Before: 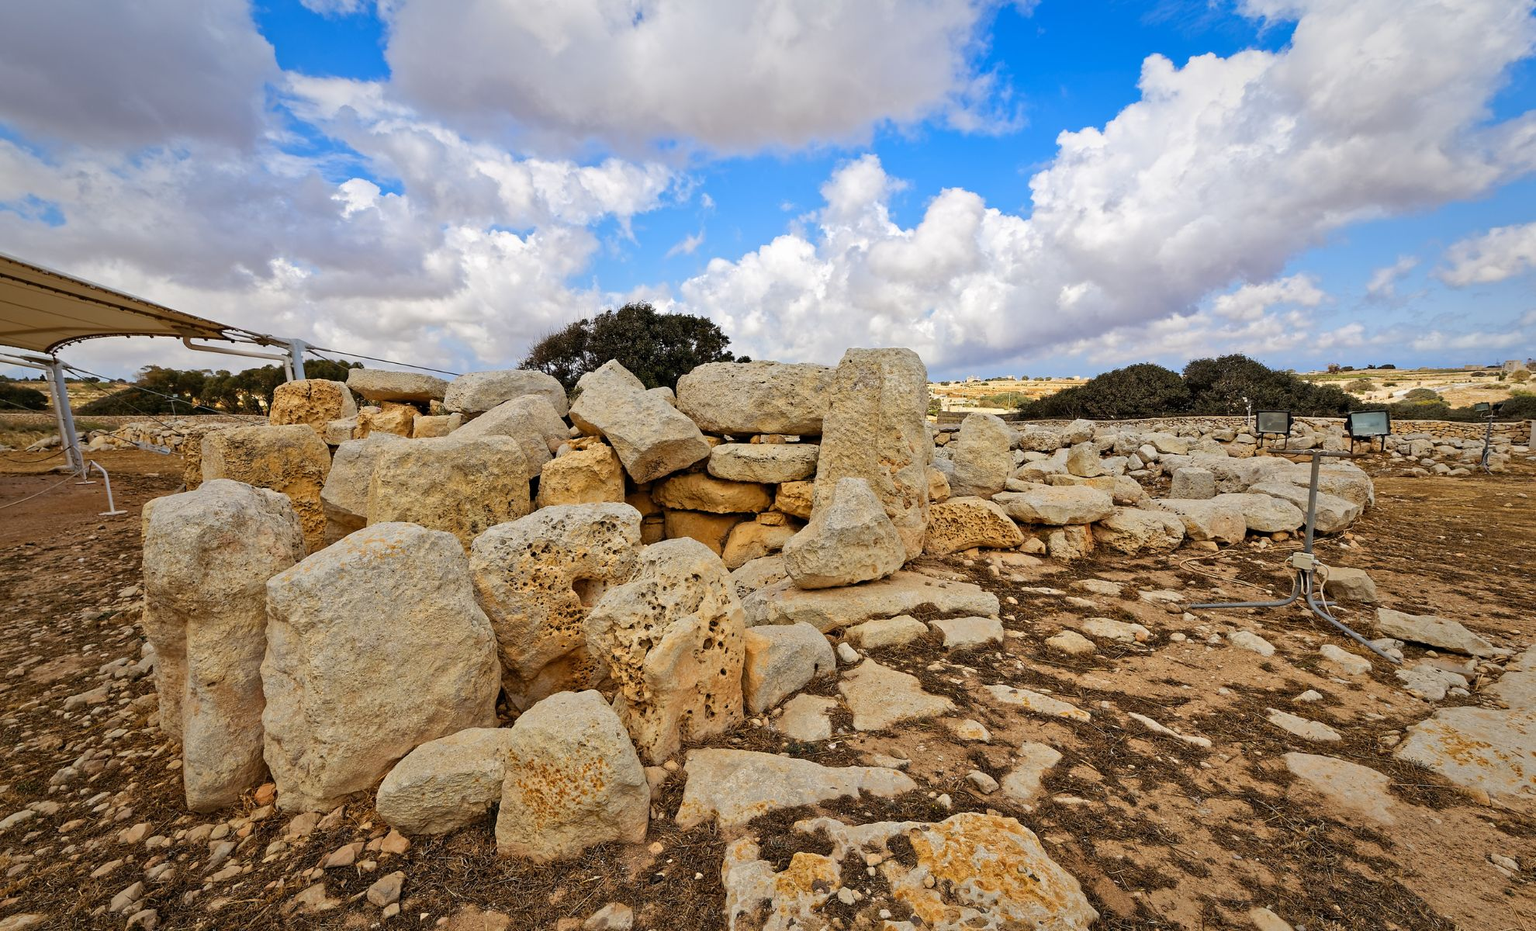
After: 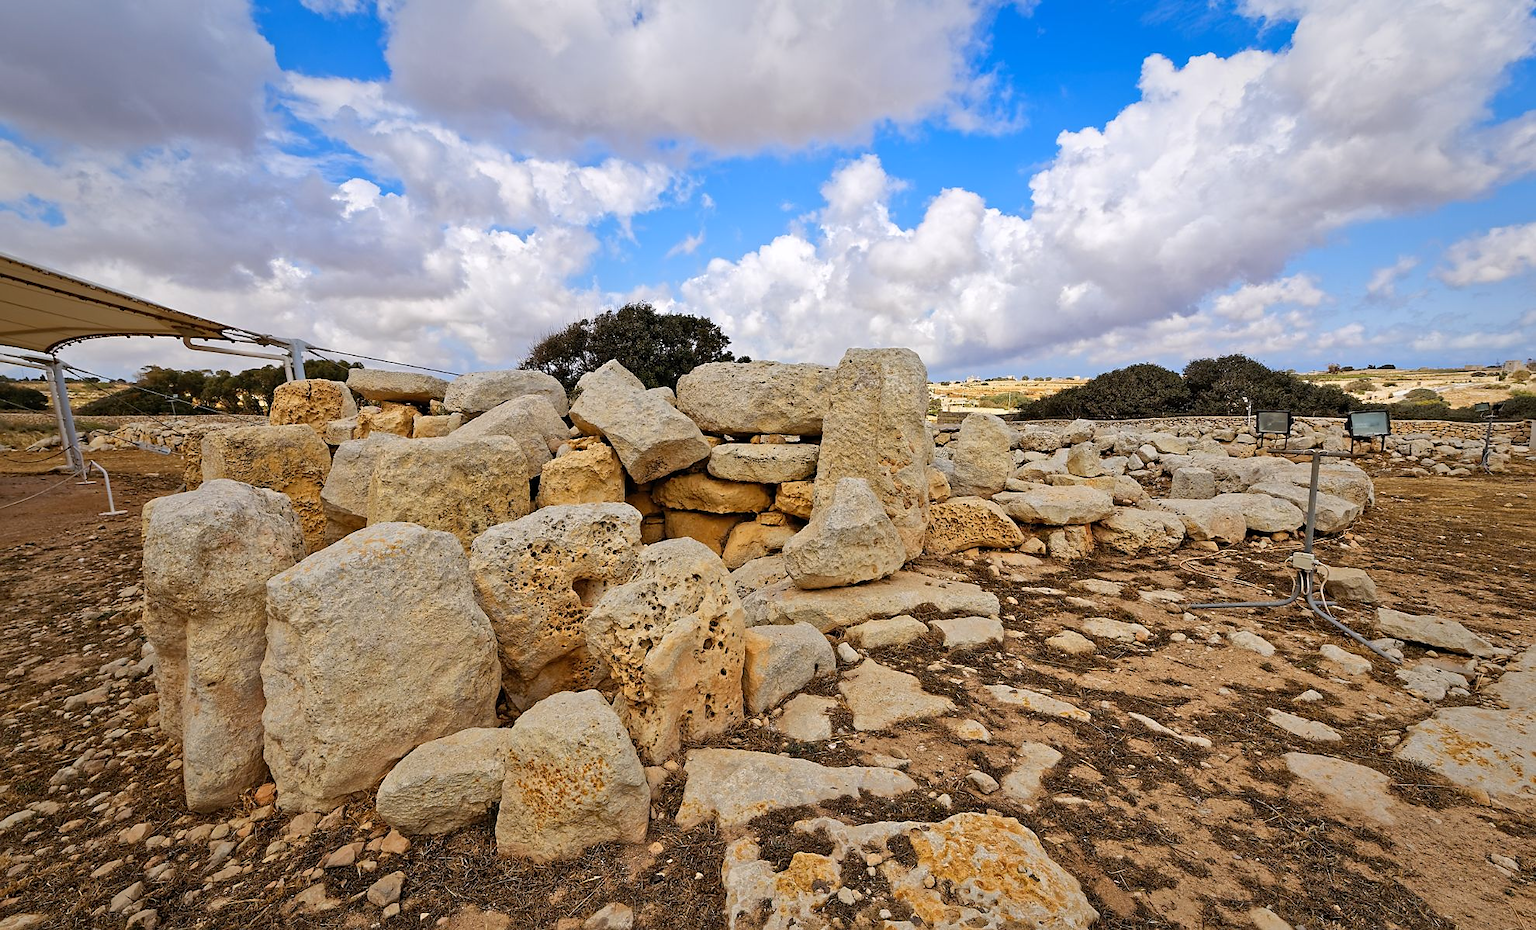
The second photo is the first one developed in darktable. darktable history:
white balance: red 1.004, blue 1.024
sharpen: radius 1.458, amount 0.398, threshold 1.271
